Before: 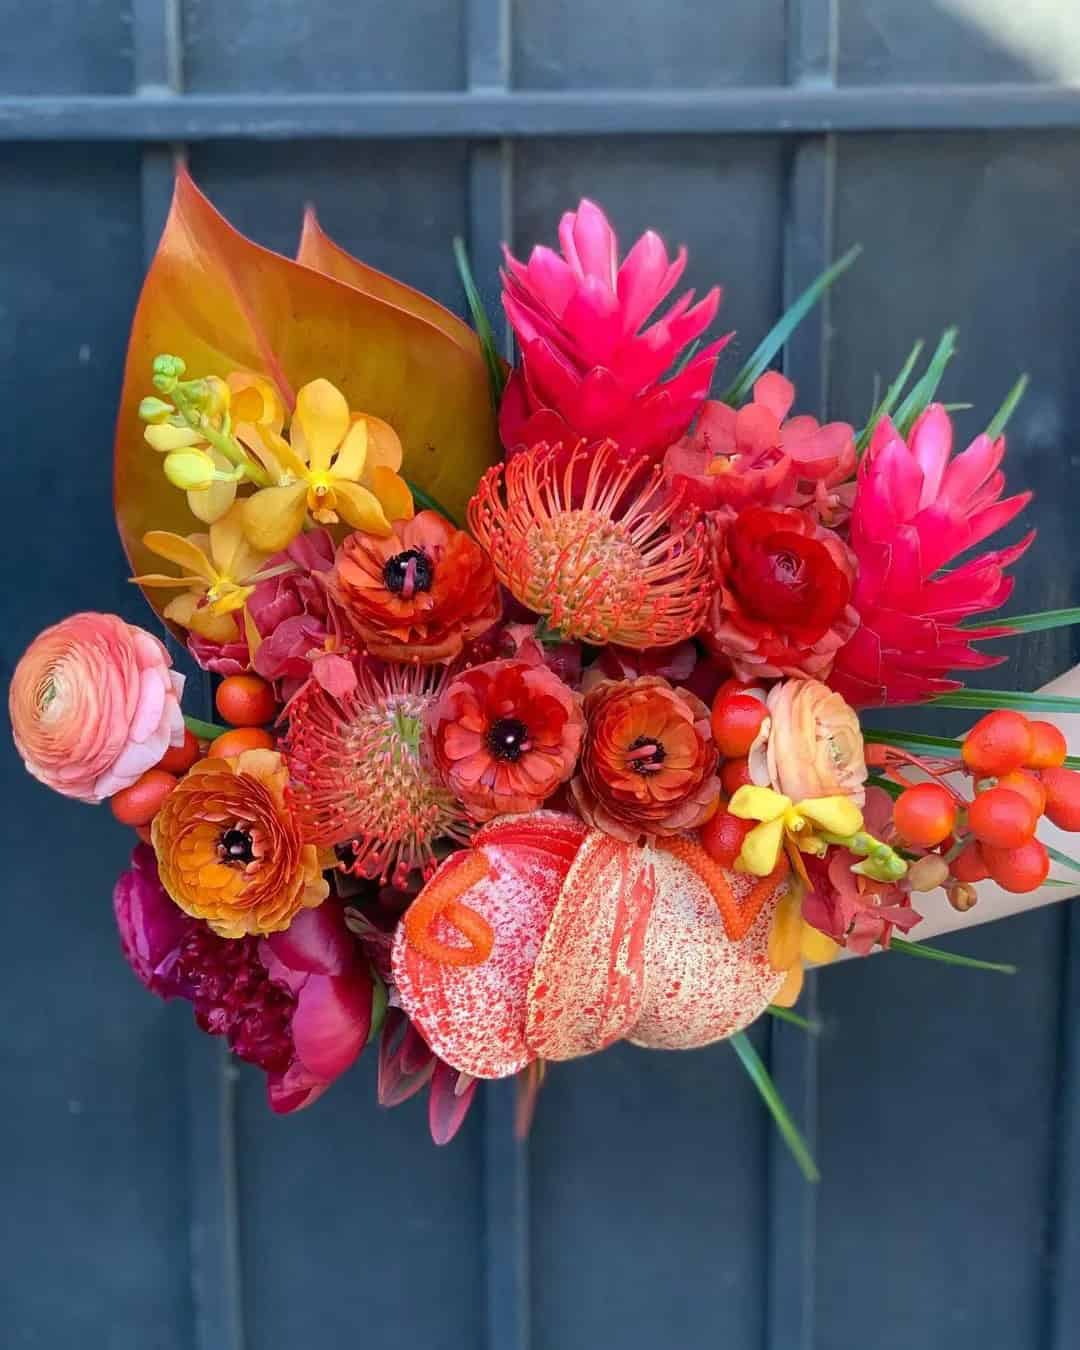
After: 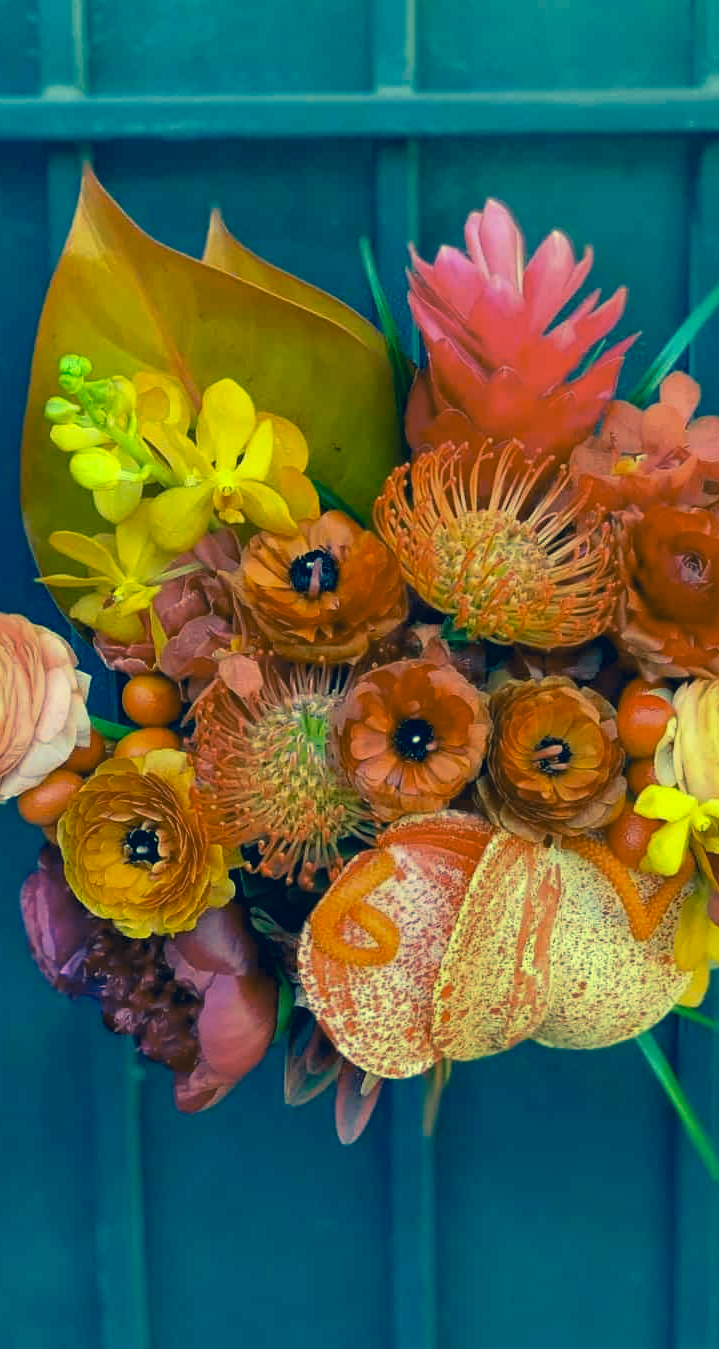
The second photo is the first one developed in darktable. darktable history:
crop and rotate: left 8.786%, right 24.548%
exposure: black level correction 0.007, compensate highlight preservation false
color correction: highlights a* -15.58, highlights b* 40, shadows a* -40, shadows b* -26.18
